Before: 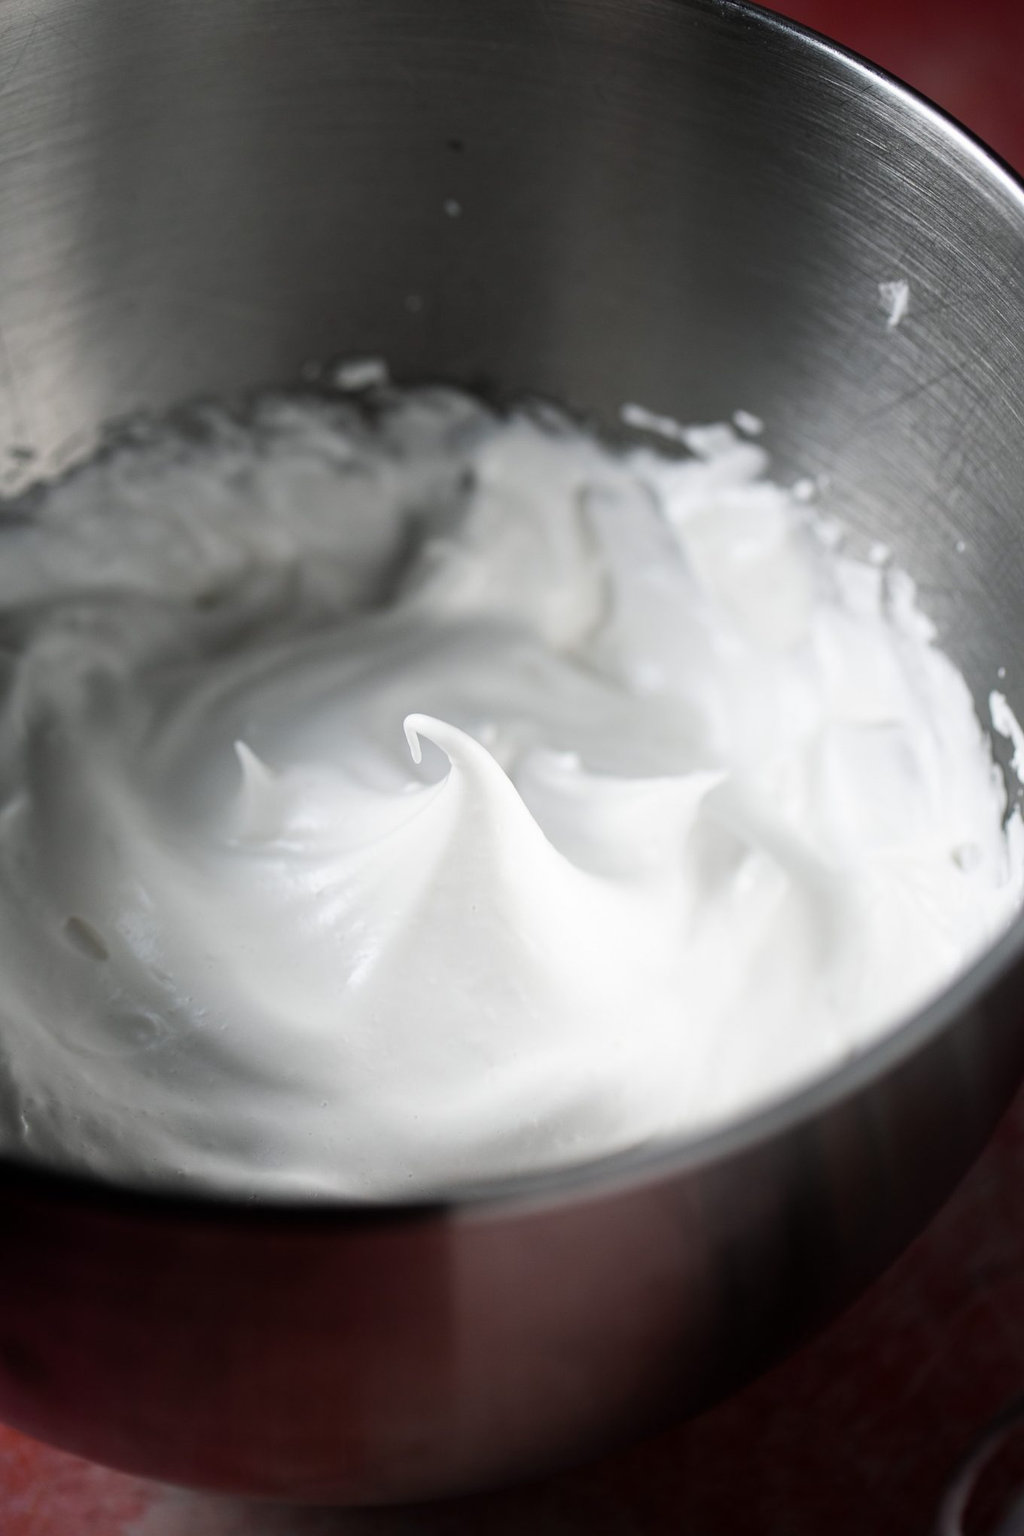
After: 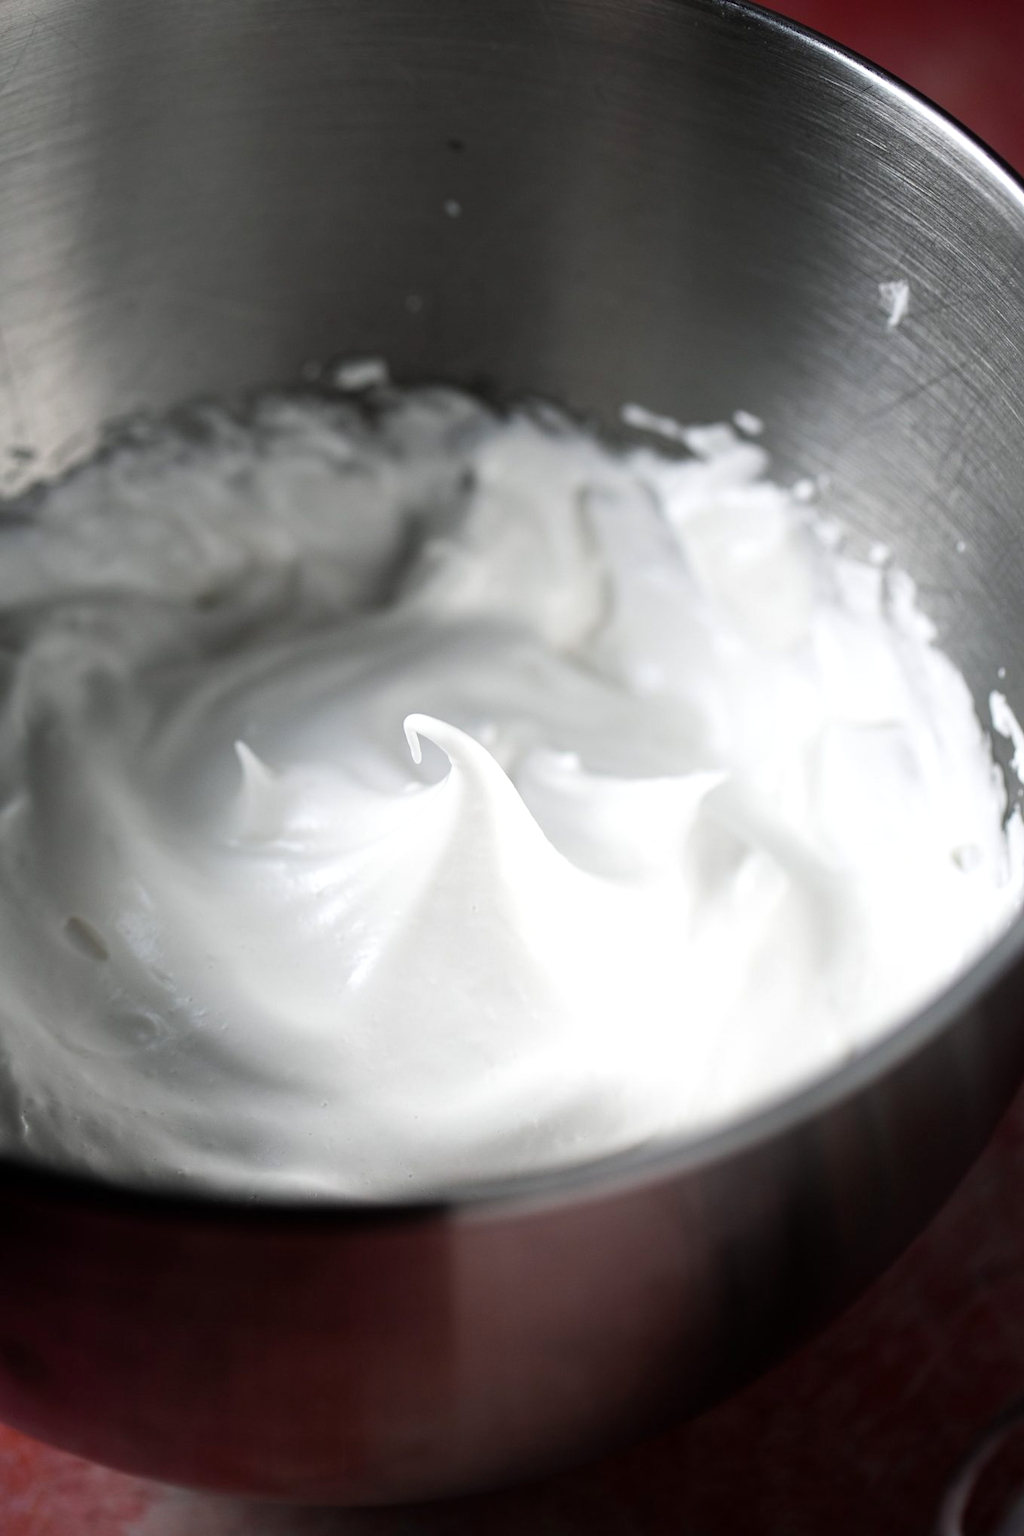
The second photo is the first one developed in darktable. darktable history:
local contrast: mode bilateral grid, contrast 20, coarseness 50, detail 102%, midtone range 0.2
levels: levels [0, 0.476, 0.951]
